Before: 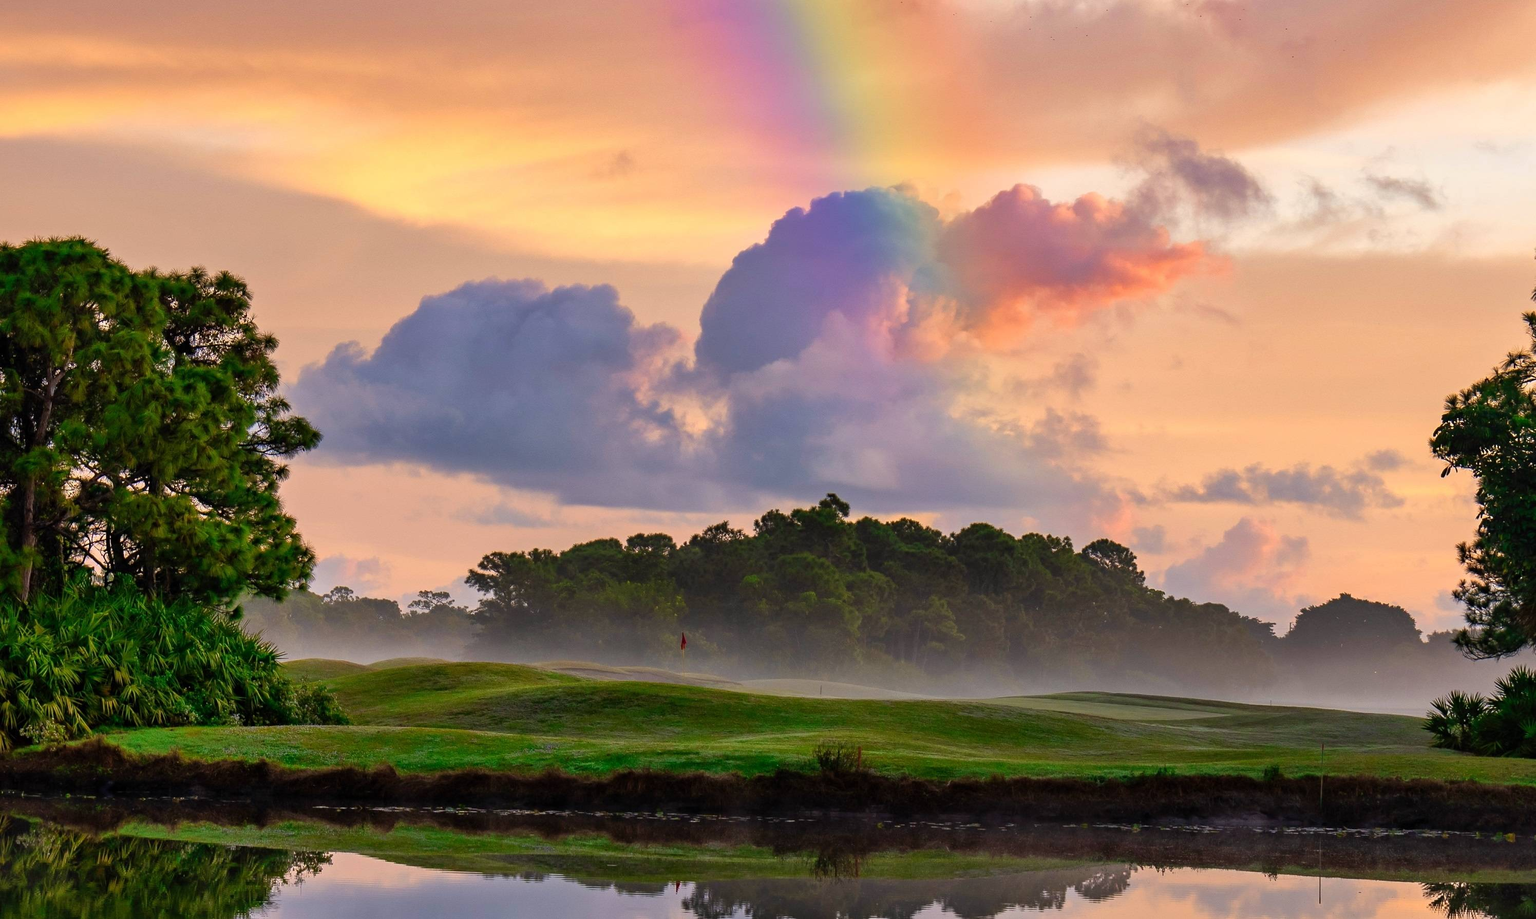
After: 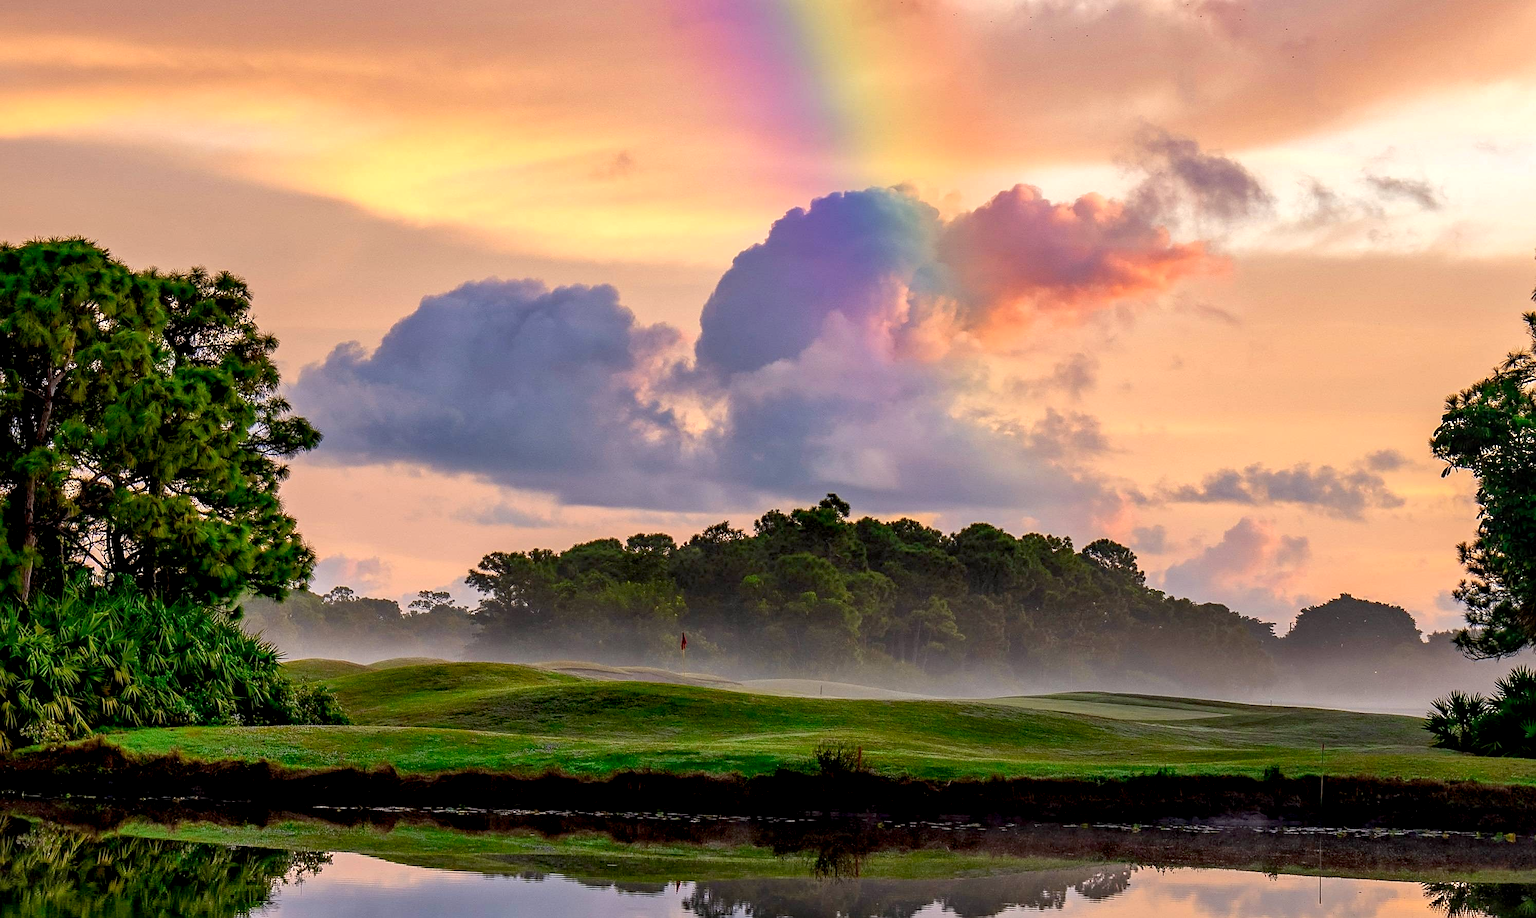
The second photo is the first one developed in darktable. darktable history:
local contrast: on, module defaults
exposure: black level correction 0.007, exposure 0.159 EV, compensate highlight preservation false
sharpen: on, module defaults
